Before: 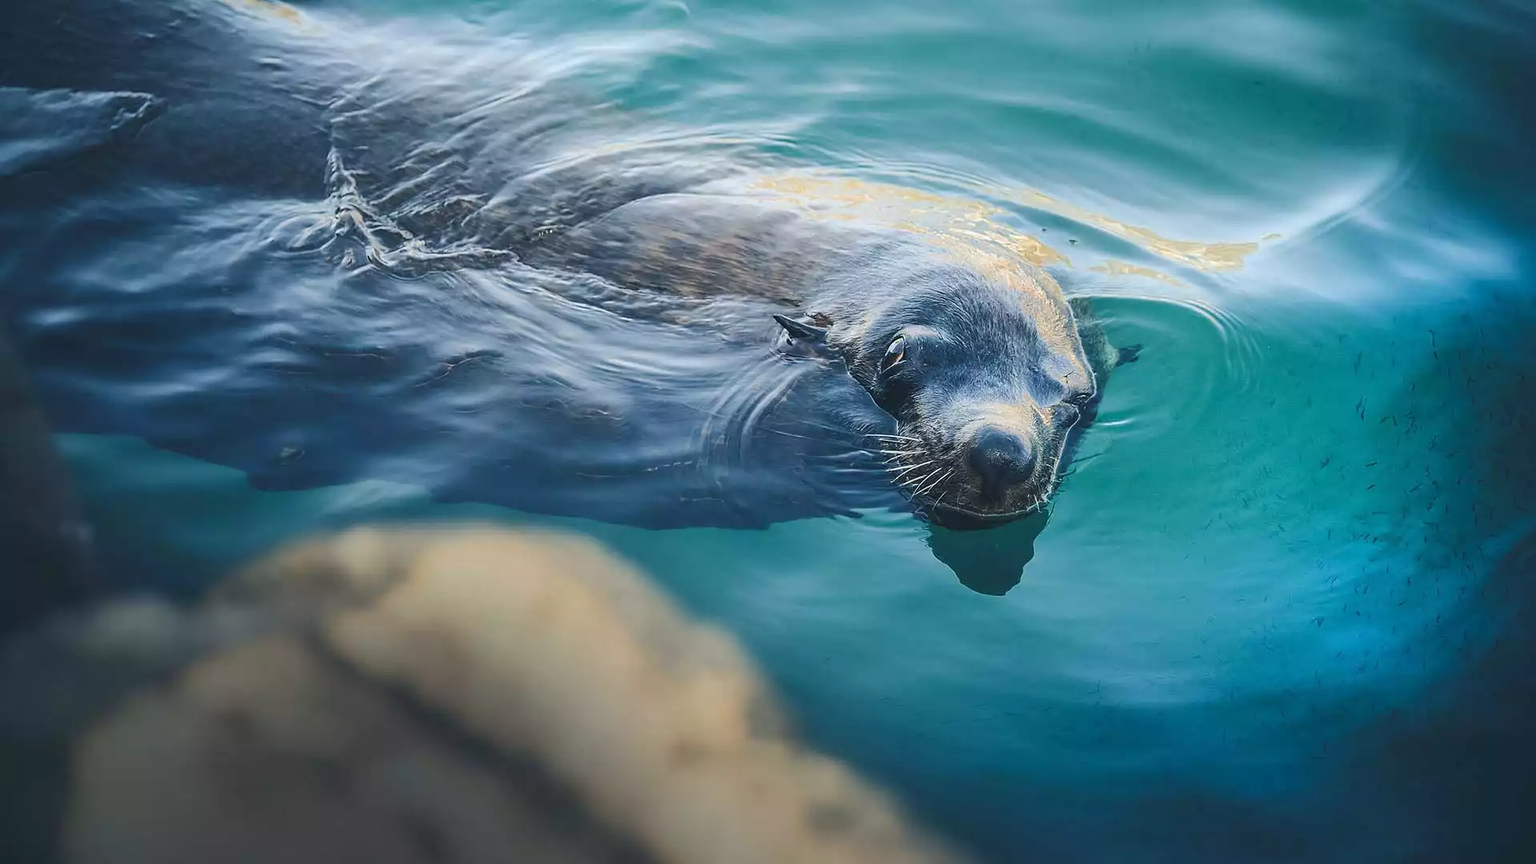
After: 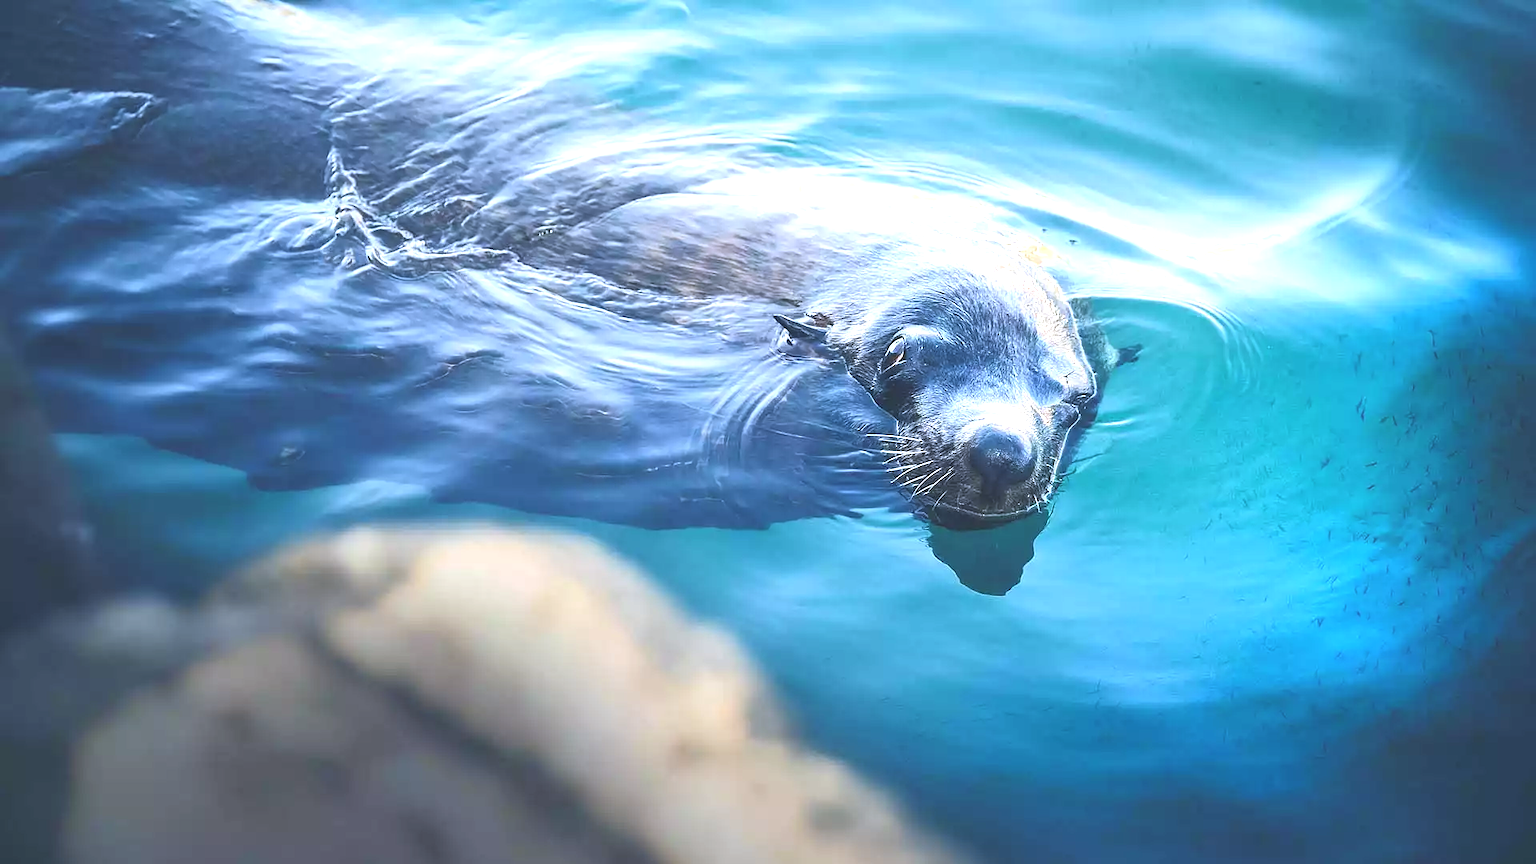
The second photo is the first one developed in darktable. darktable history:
exposure: black level correction -0.005, exposure 1.002 EV, compensate highlight preservation false
white balance: red 0.967, blue 1.119, emerald 0.756
